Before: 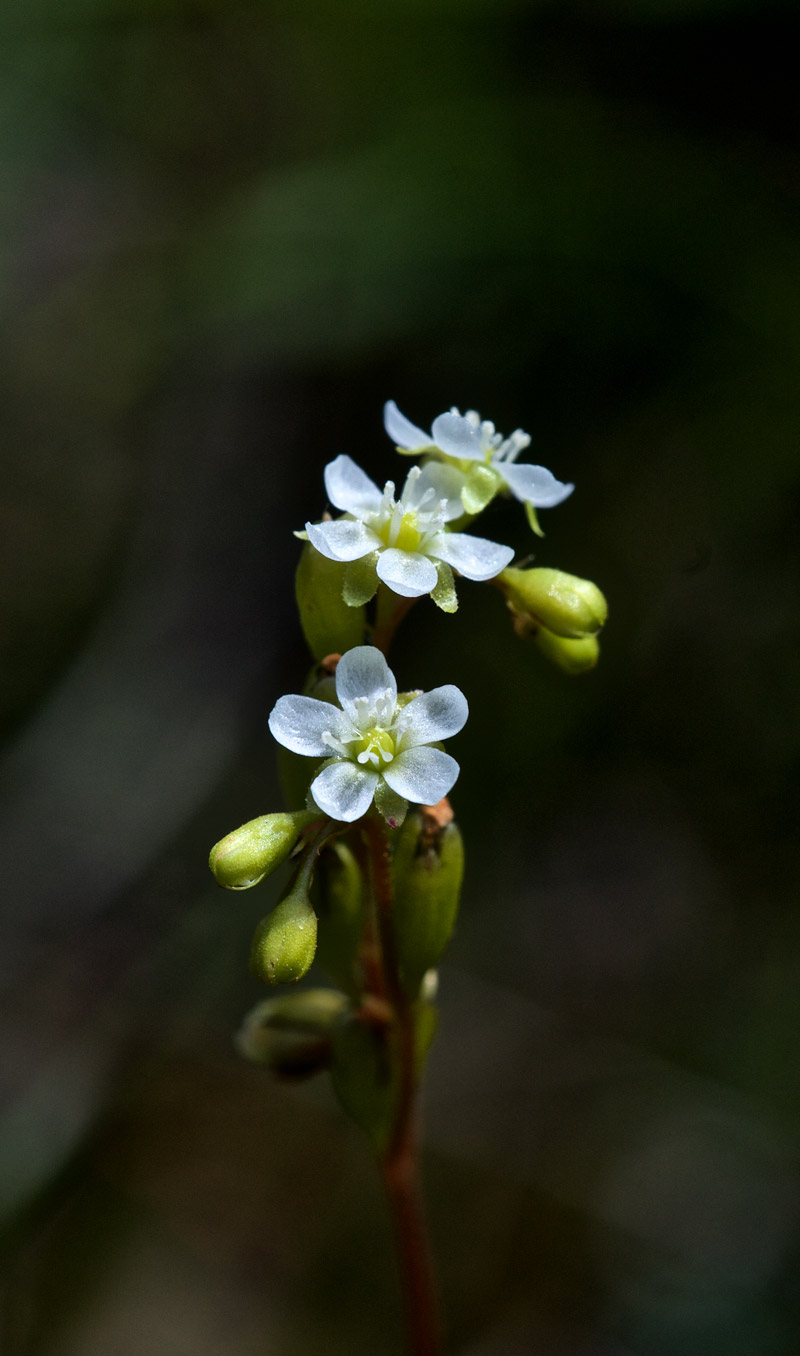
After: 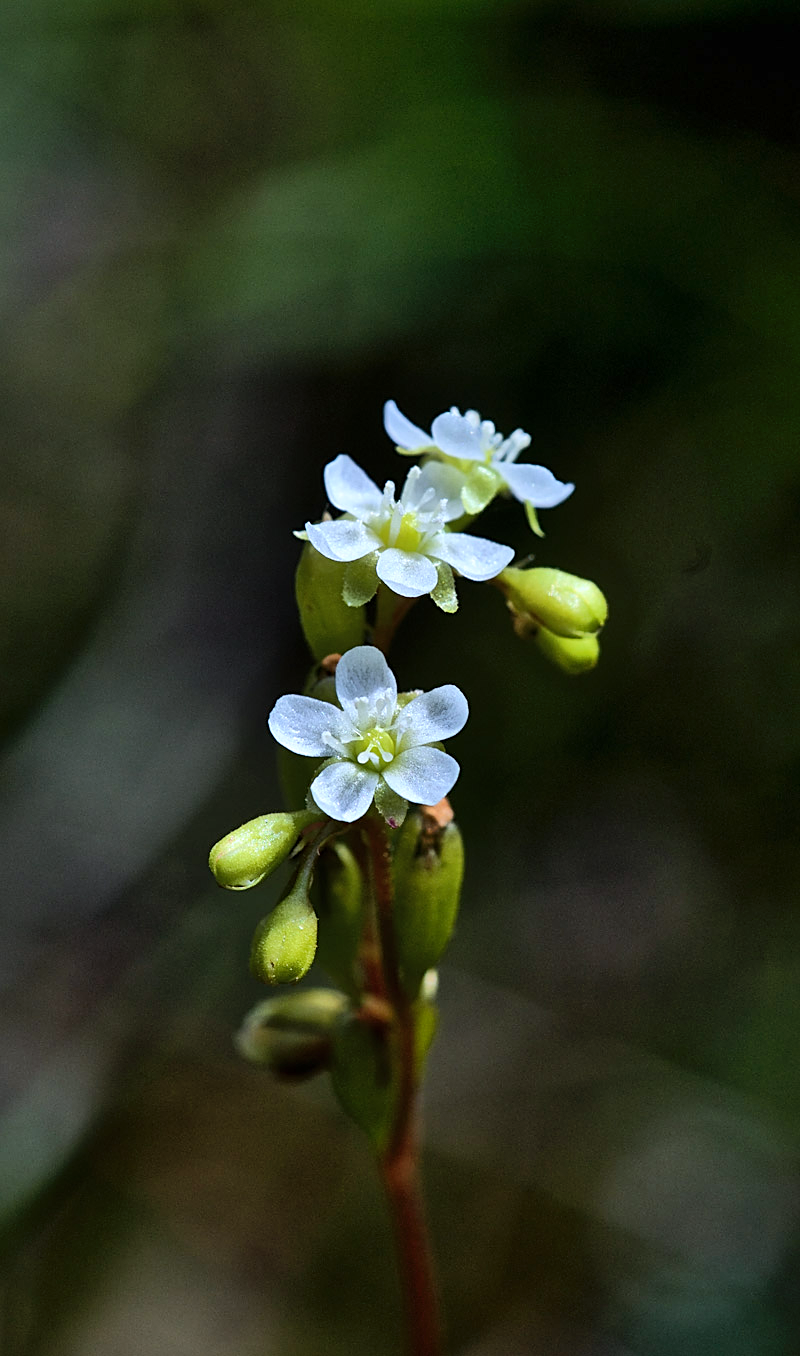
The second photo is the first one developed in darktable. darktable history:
shadows and highlights: soften with gaussian
white balance: red 0.954, blue 1.079
sharpen: on, module defaults
